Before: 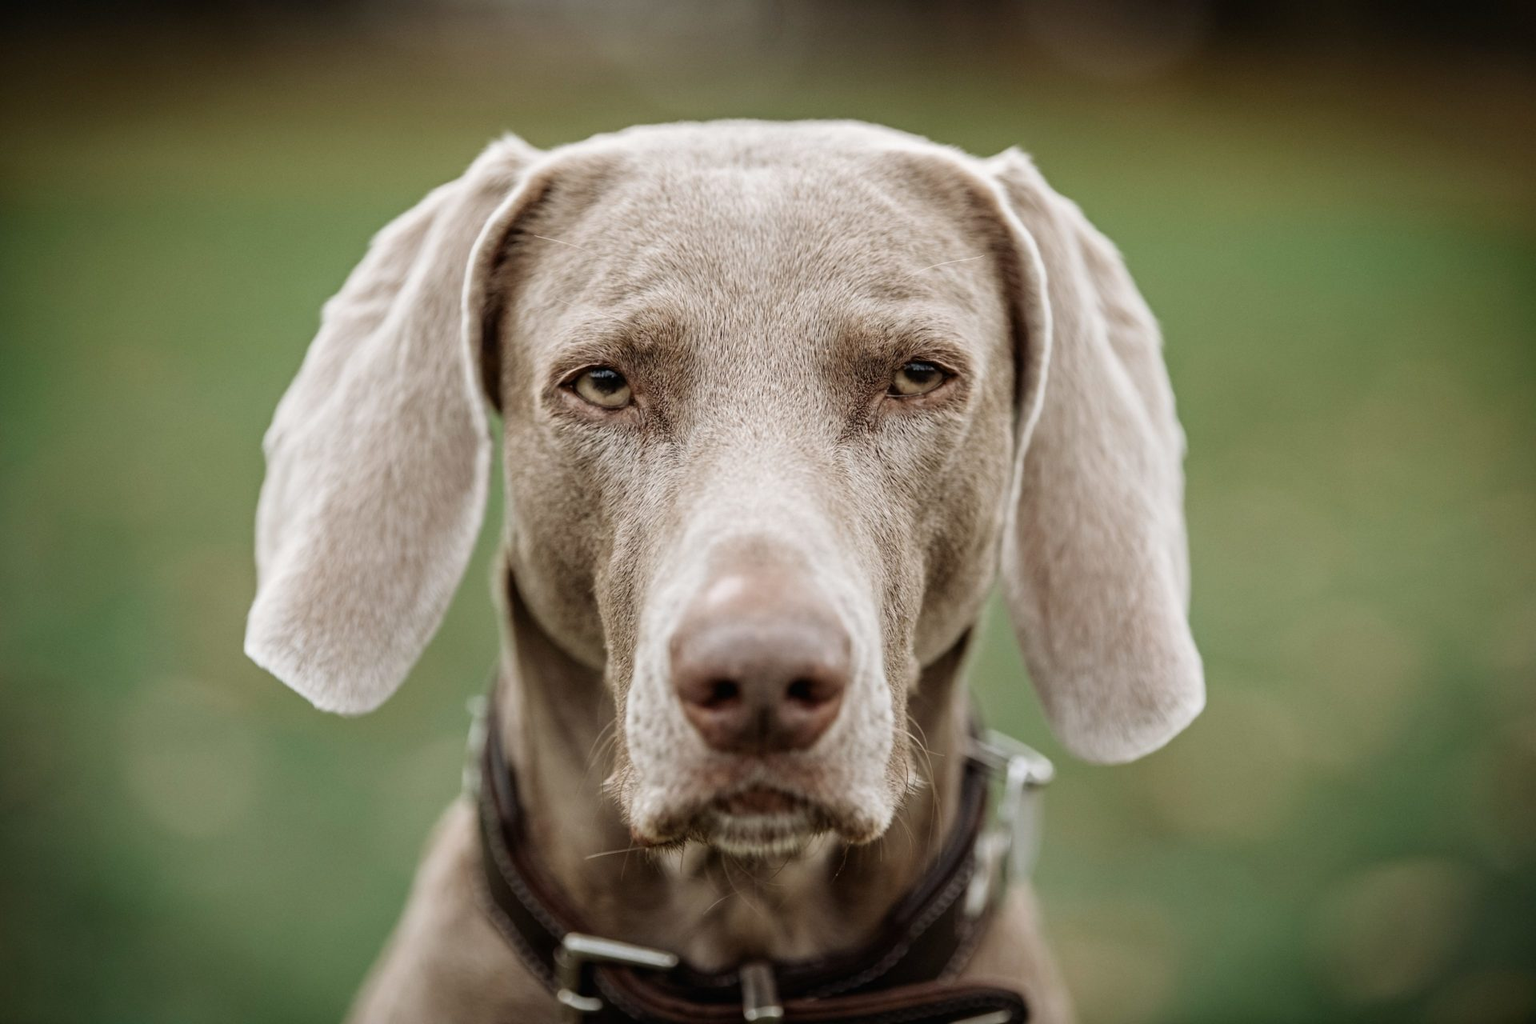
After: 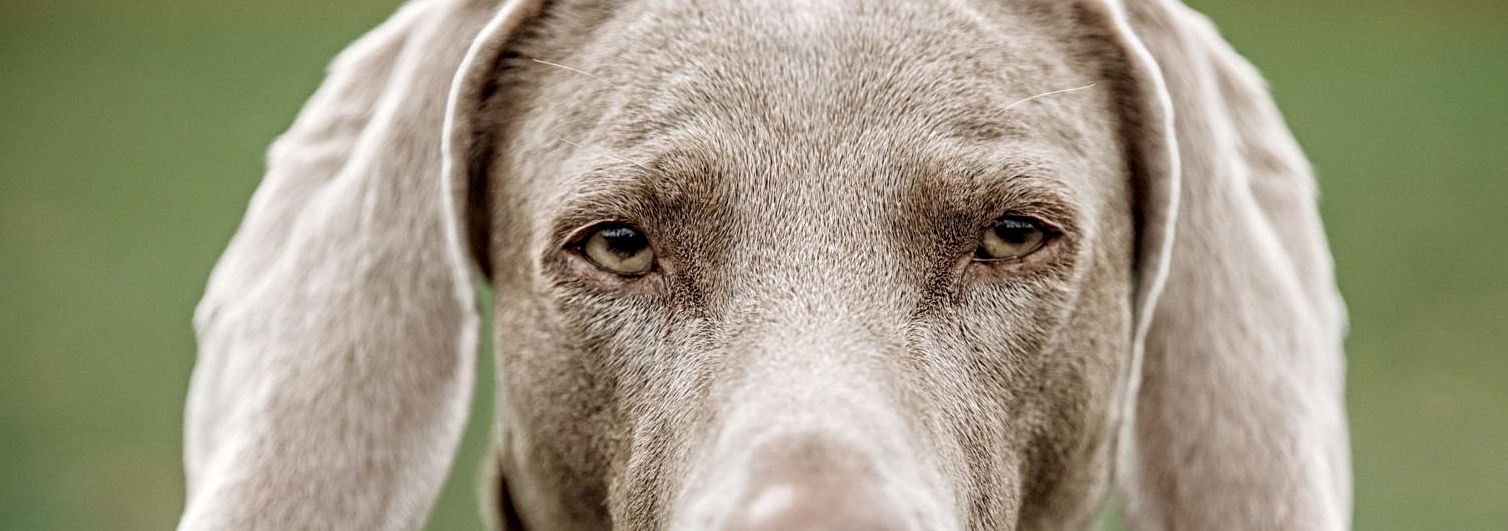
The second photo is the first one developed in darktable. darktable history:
crop: left 7.036%, top 18.398%, right 14.379%, bottom 40.043%
local contrast: detail 130%
sharpen: on, module defaults
